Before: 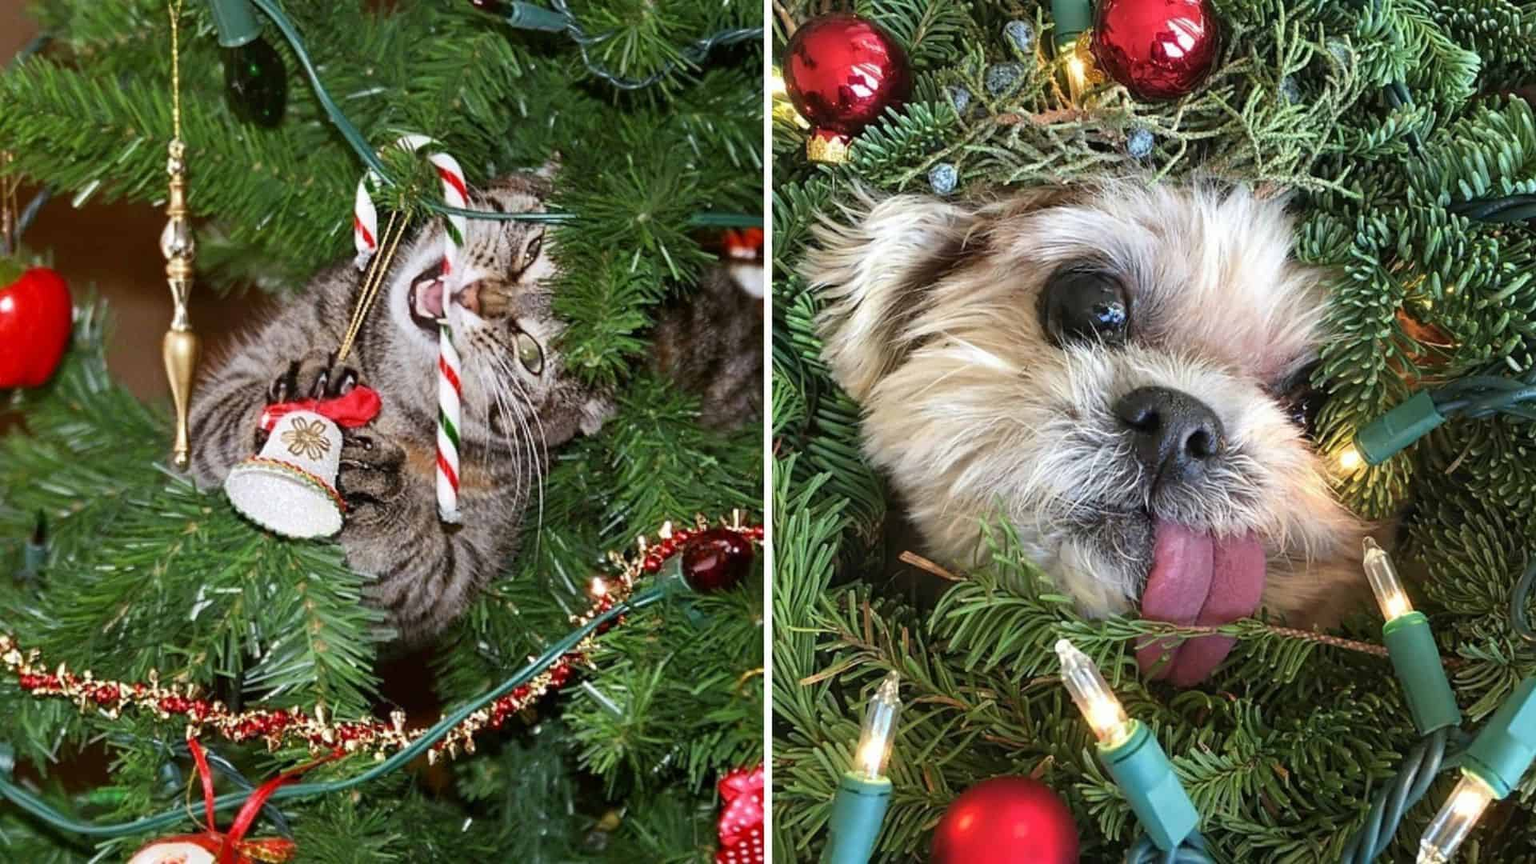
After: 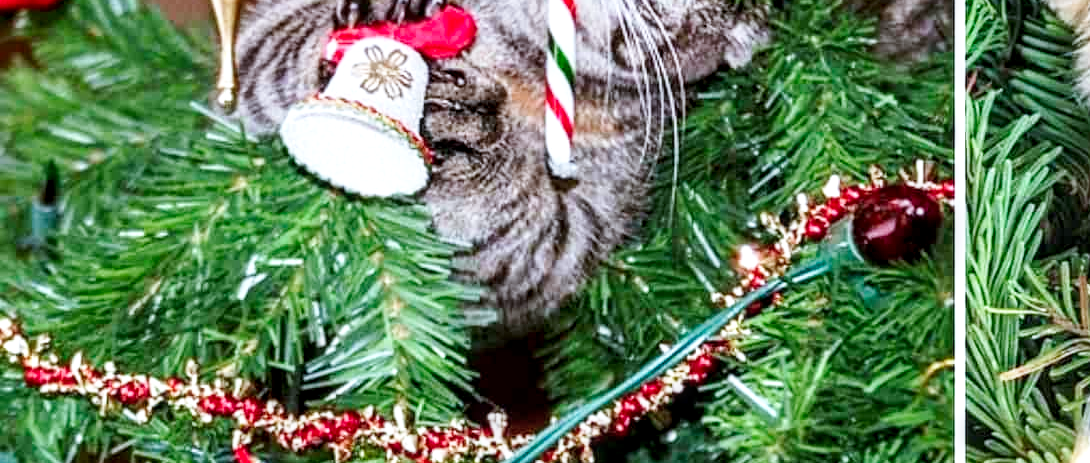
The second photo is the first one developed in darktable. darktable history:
base curve: curves: ch0 [(0, 0) (0.005, 0.002) (0.15, 0.3) (0.4, 0.7) (0.75, 0.95) (1, 1)], preserve colors none
color calibration: output R [0.946, 0.065, -0.013, 0], output G [-0.246, 1.264, -0.017, 0], output B [0.046, -0.098, 1.05, 0], illuminant custom, x 0.371, y 0.383, temperature 4279.36 K
crop: top 44.154%, right 43.193%, bottom 12.955%
local contrast: detail 130%
contrast brightness saturation: saturation -0.07
